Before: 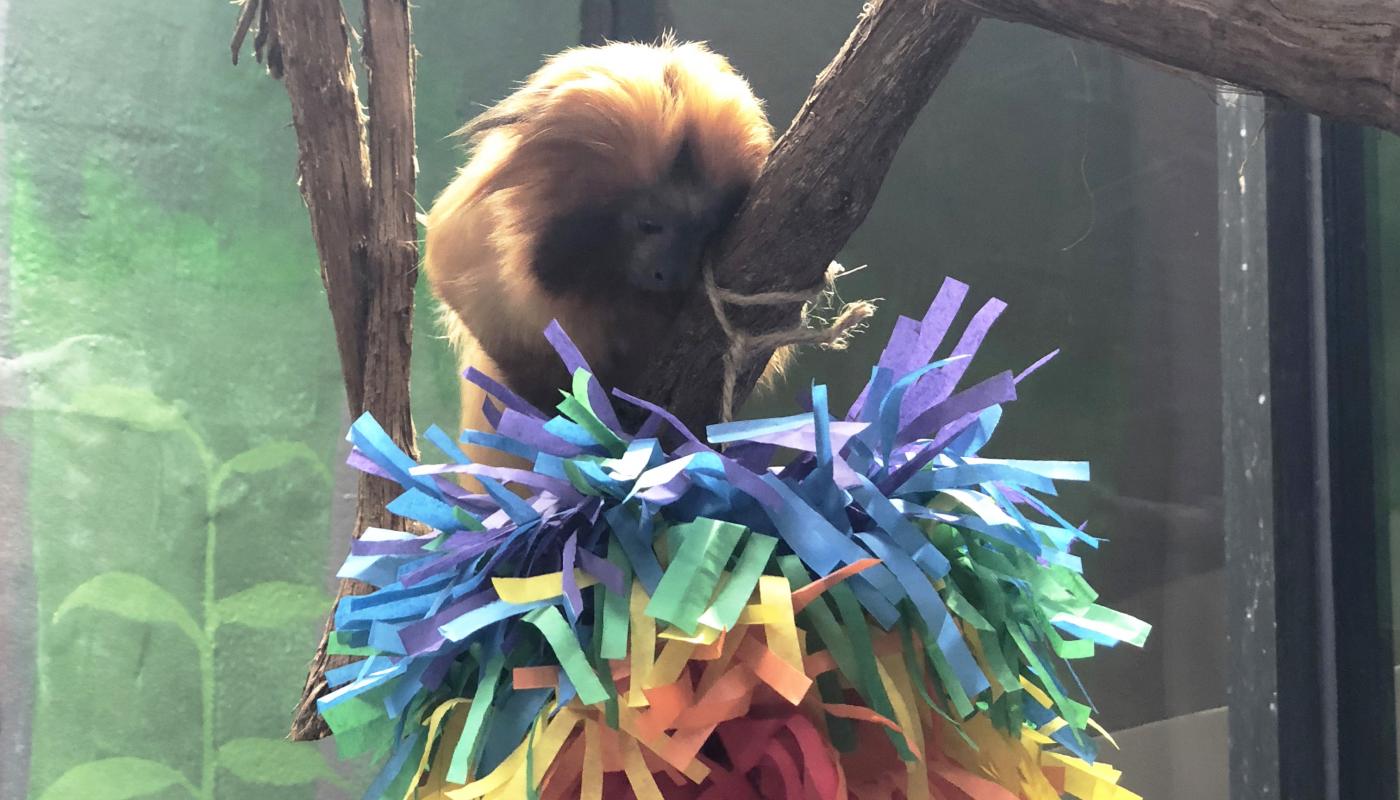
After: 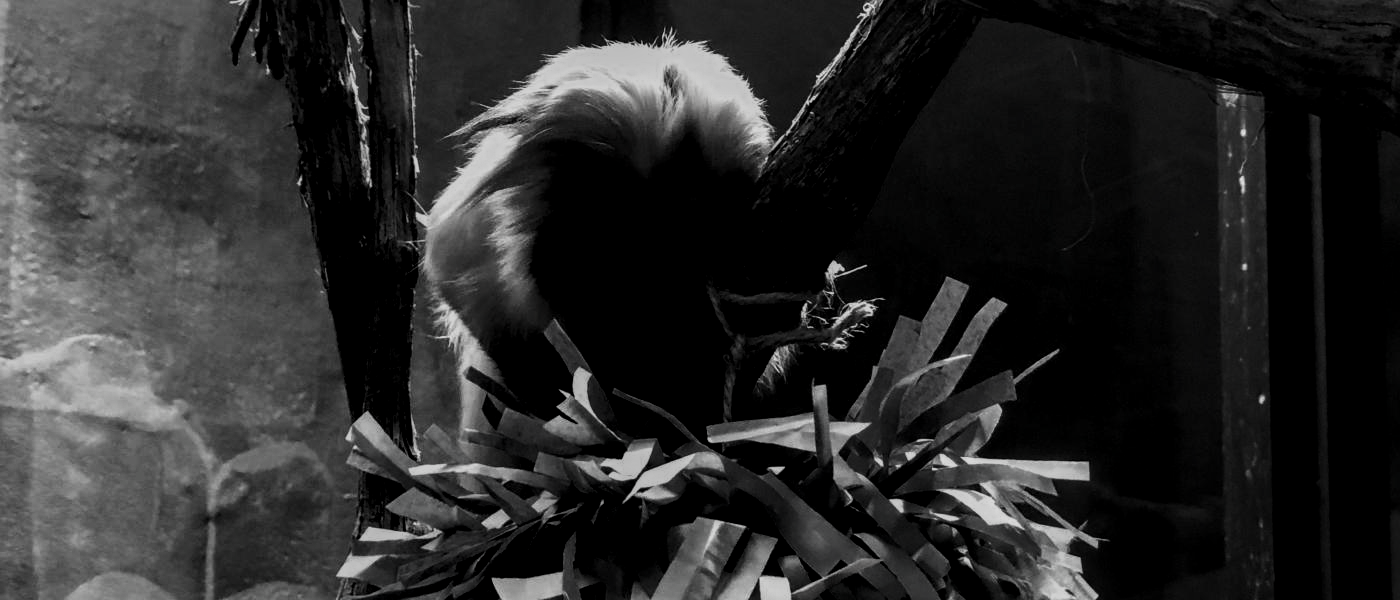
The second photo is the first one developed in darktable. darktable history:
local contrast: highlights 64%, shadows 53%, detail 169%, midtone range 0.516
crop: bottom 24.985%
contrast brightness saturation: contrast 0.023, brightness -0.983, saturation -0.989
filmic rgb: middle gray luminance 29.05%, black relative exposure -10.38 EV, white relative exposure 5.47 EV, target black luminance 0%, hardness 3.91, latitude 1.43%, contrast 1.126, highlights saturation mix 4.92%, shadows ↔ highlights balance 15.86%, color science v6 (2022)
